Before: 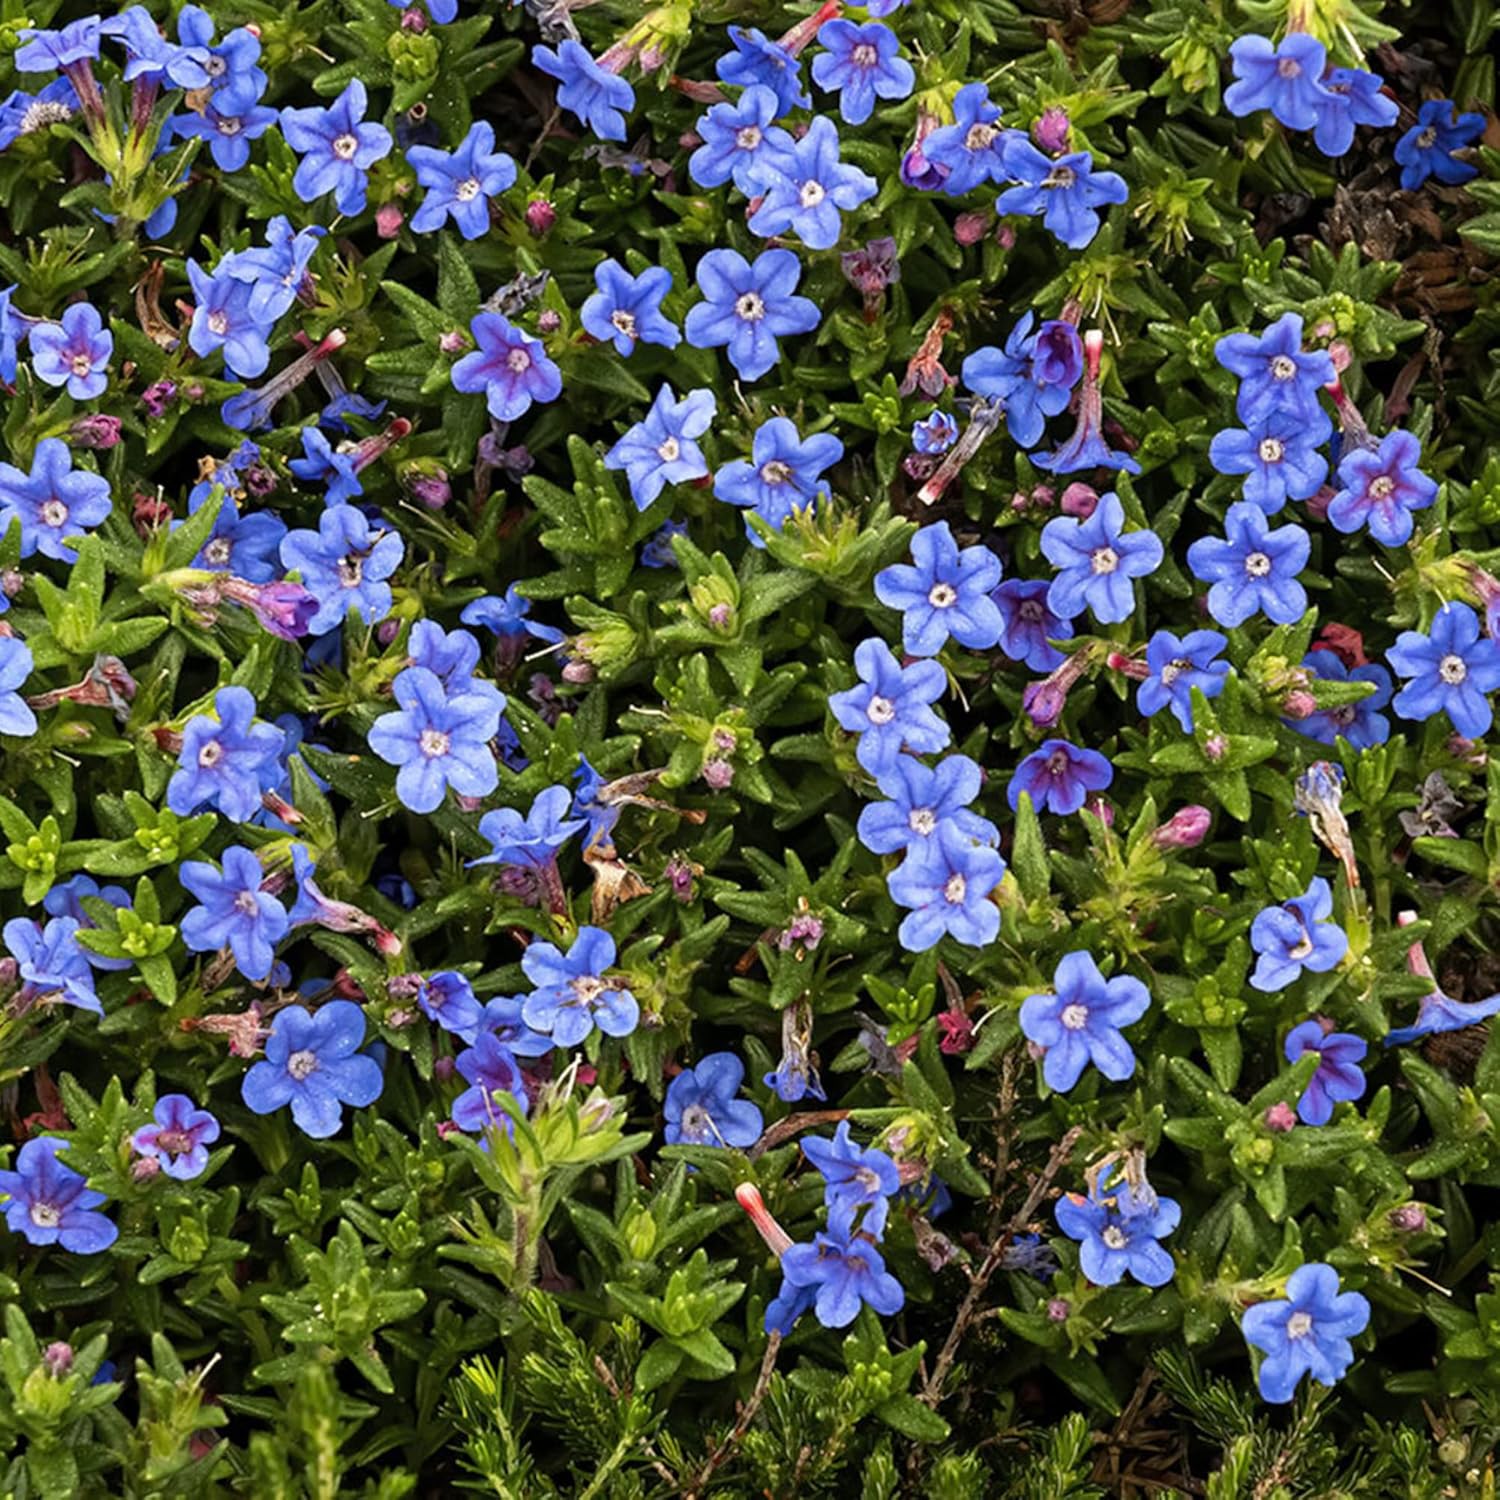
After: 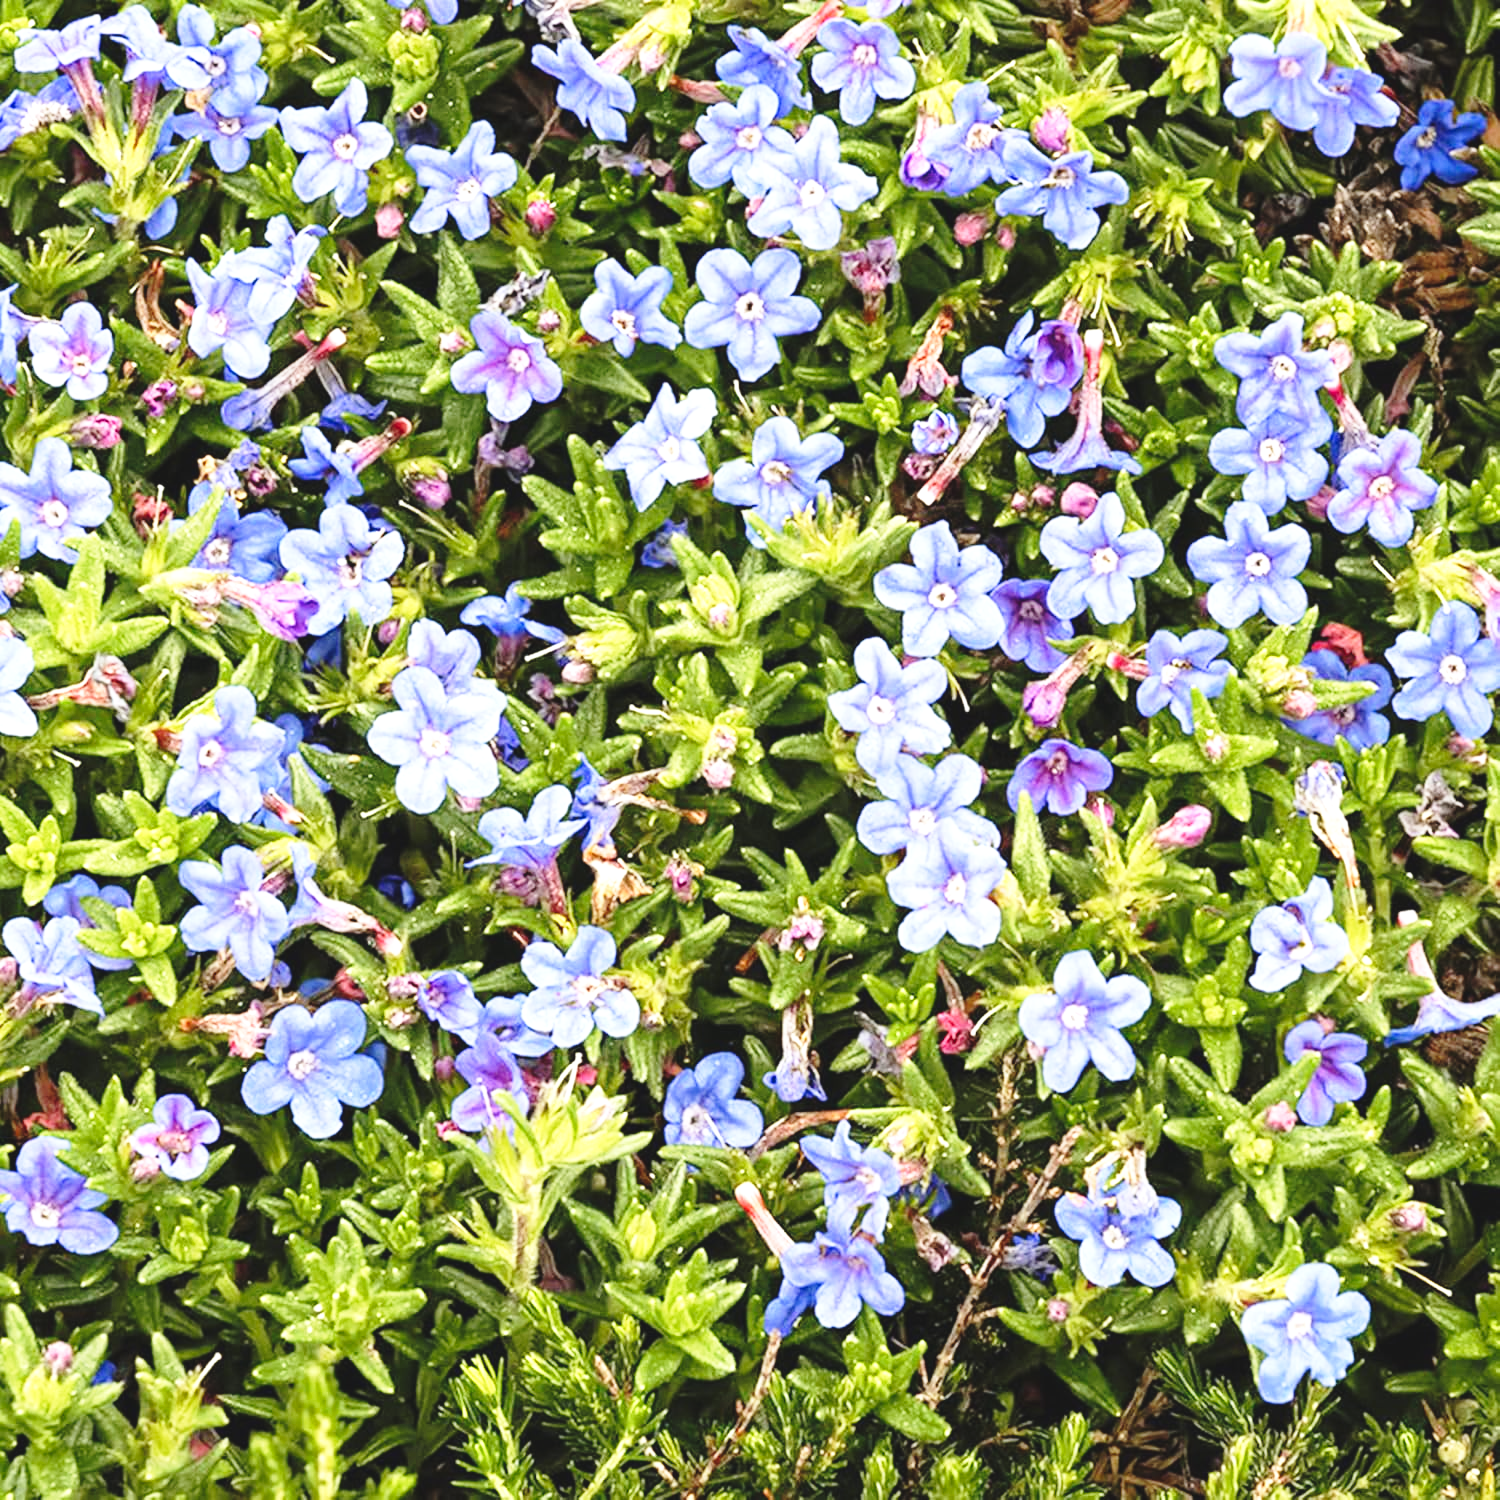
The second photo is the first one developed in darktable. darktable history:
base curve: curves: ch0 [(0, 0) (0.028, 0.03) (0.121, 0.232) (0.46, 0.748) (0.859, 0.968) (1, 1)], preserve colors none
exposure: black level correction -0.005, exposure 1.002 EV, compensate highlight preservation false
